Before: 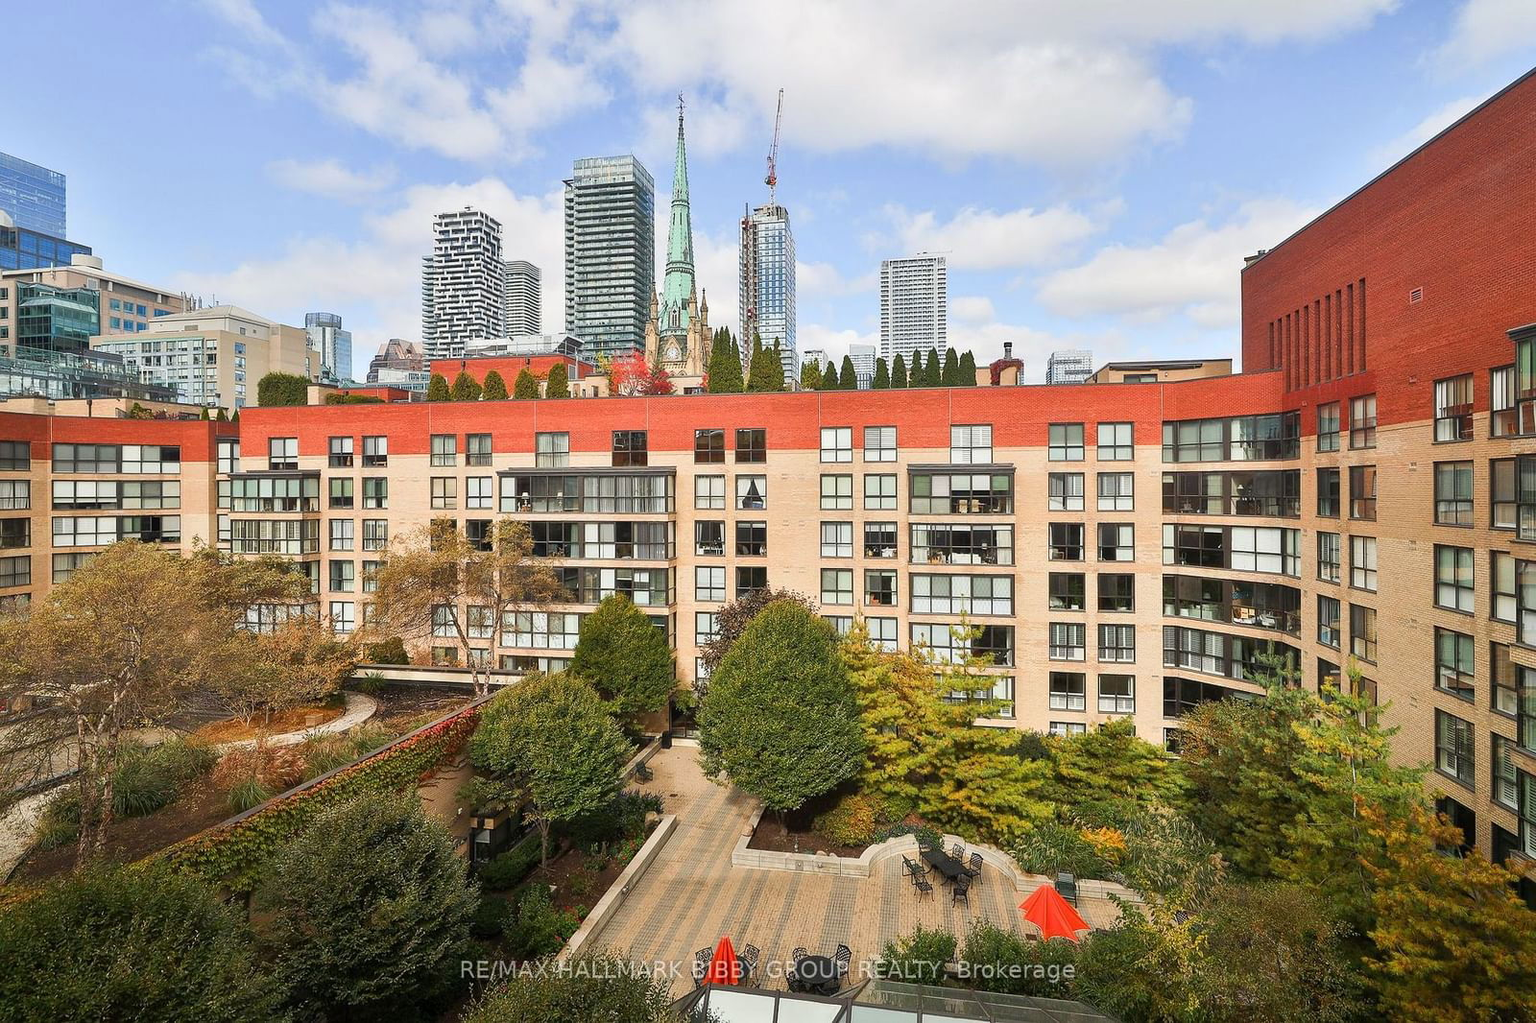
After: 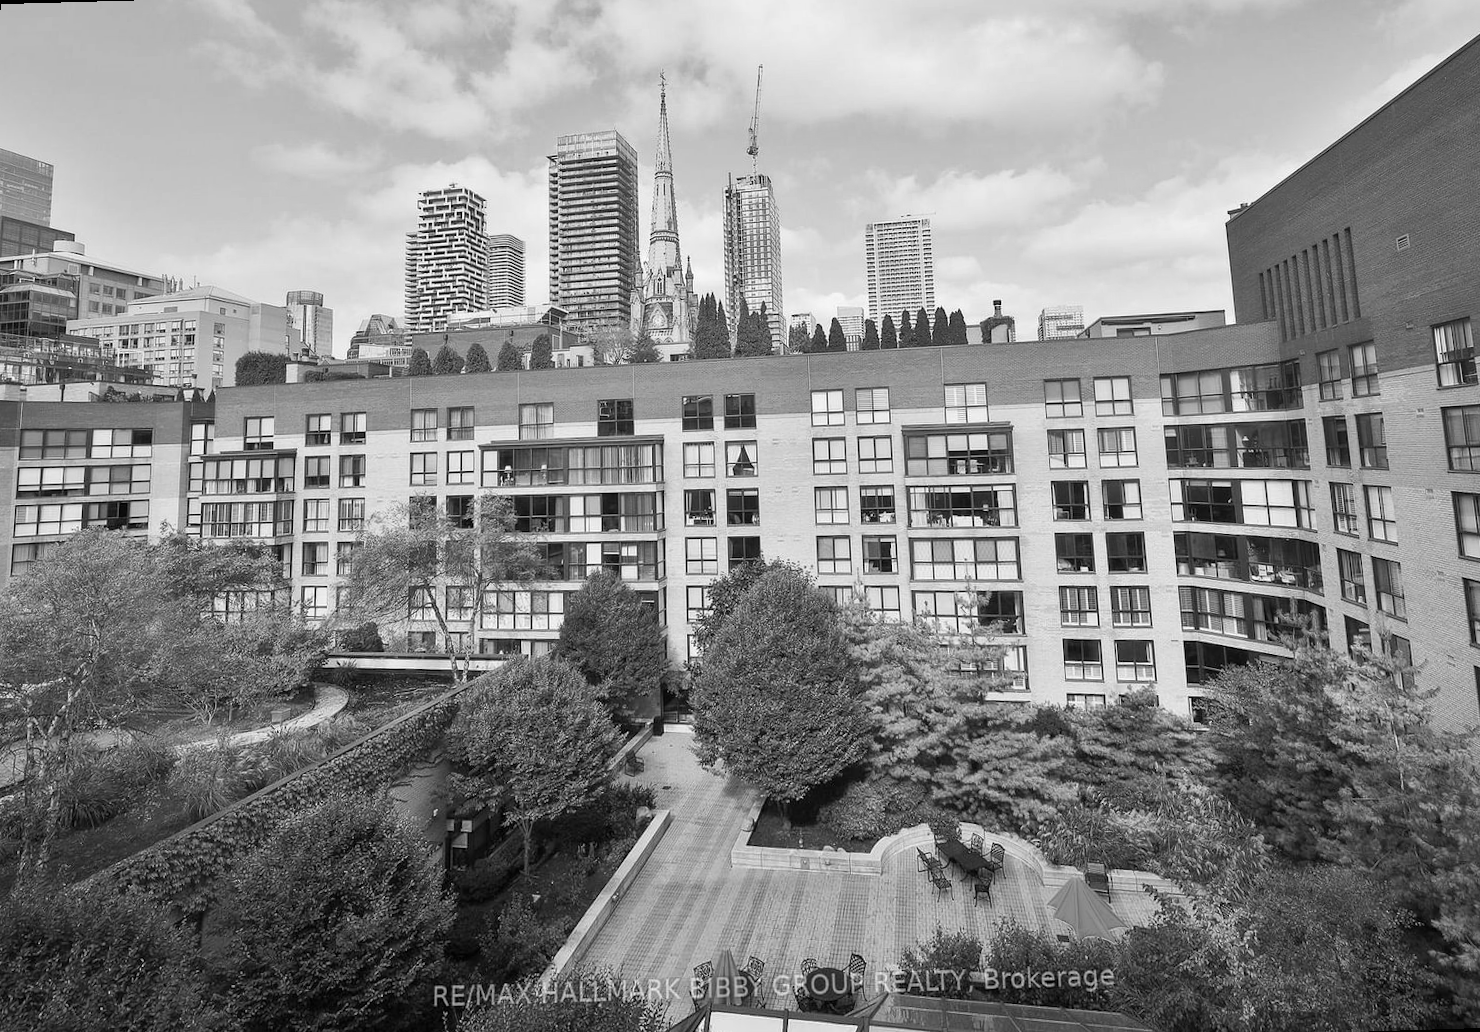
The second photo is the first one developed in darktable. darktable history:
color calibration: illuminant custom, x 0.363, y 0.385, temperature 4528.03 K
color balance: on, module defaults
rotate and perspective: rotation -1.68°, lens shift (vertical) -0.146, crop left 0.049, crop right 0.912, crop top 0.032, crop bottom 0.96
monochrome: on, module defaults
